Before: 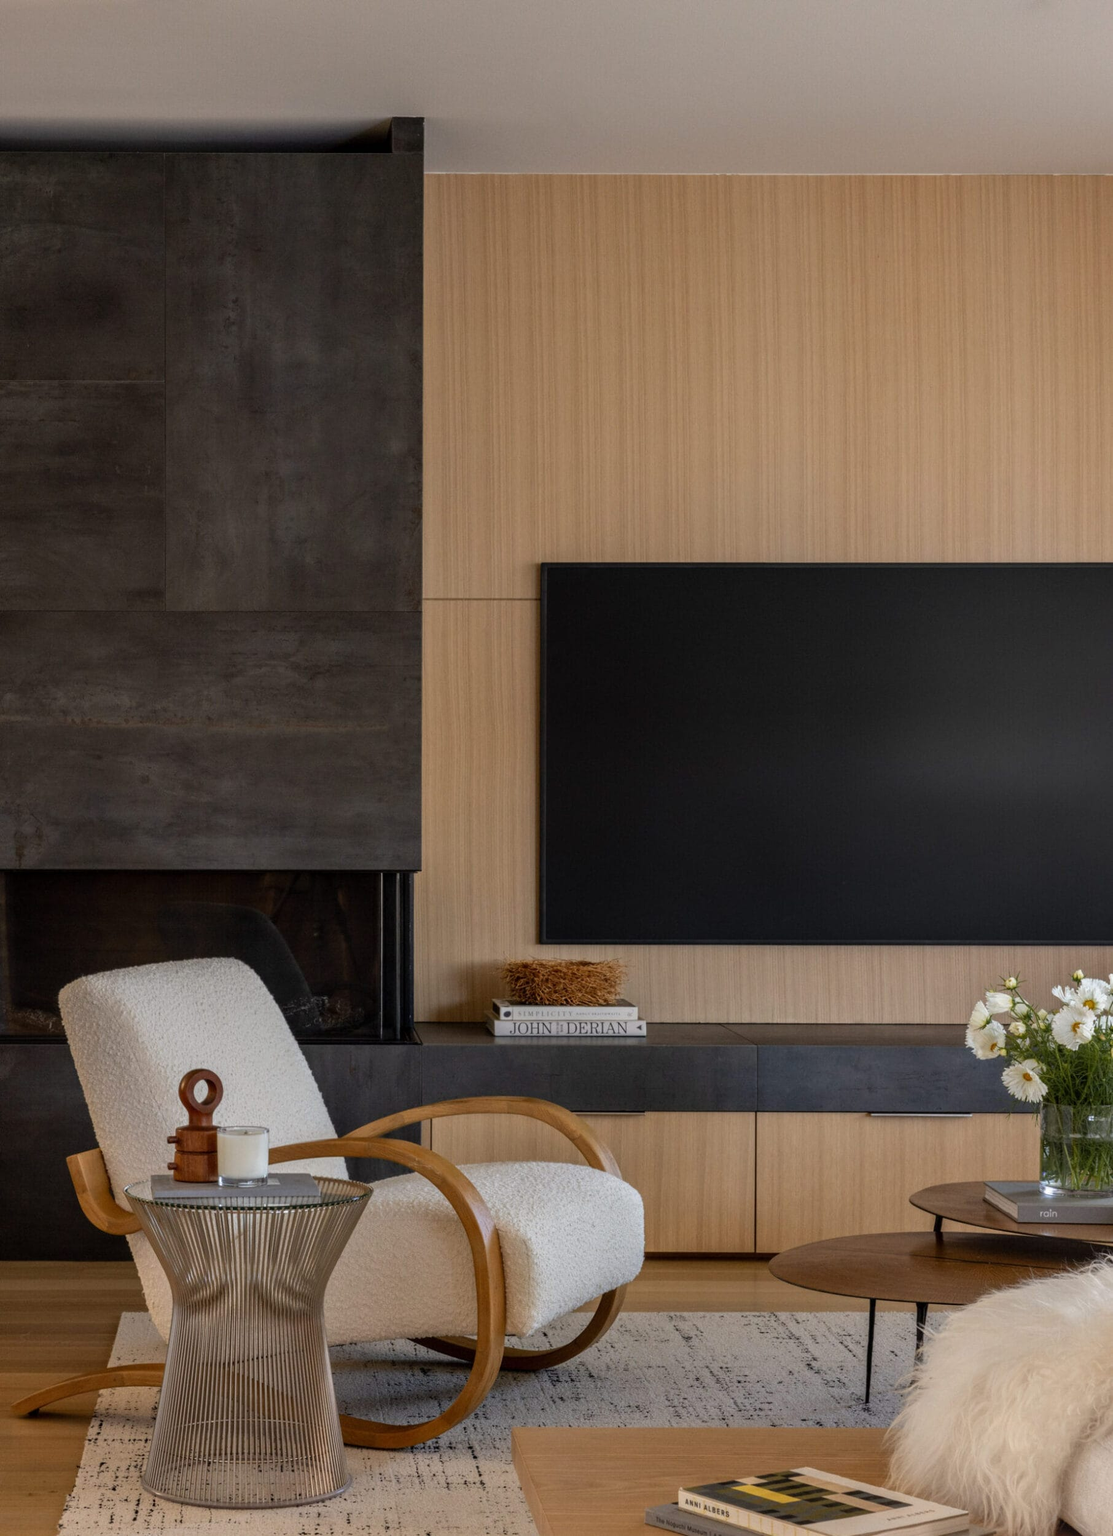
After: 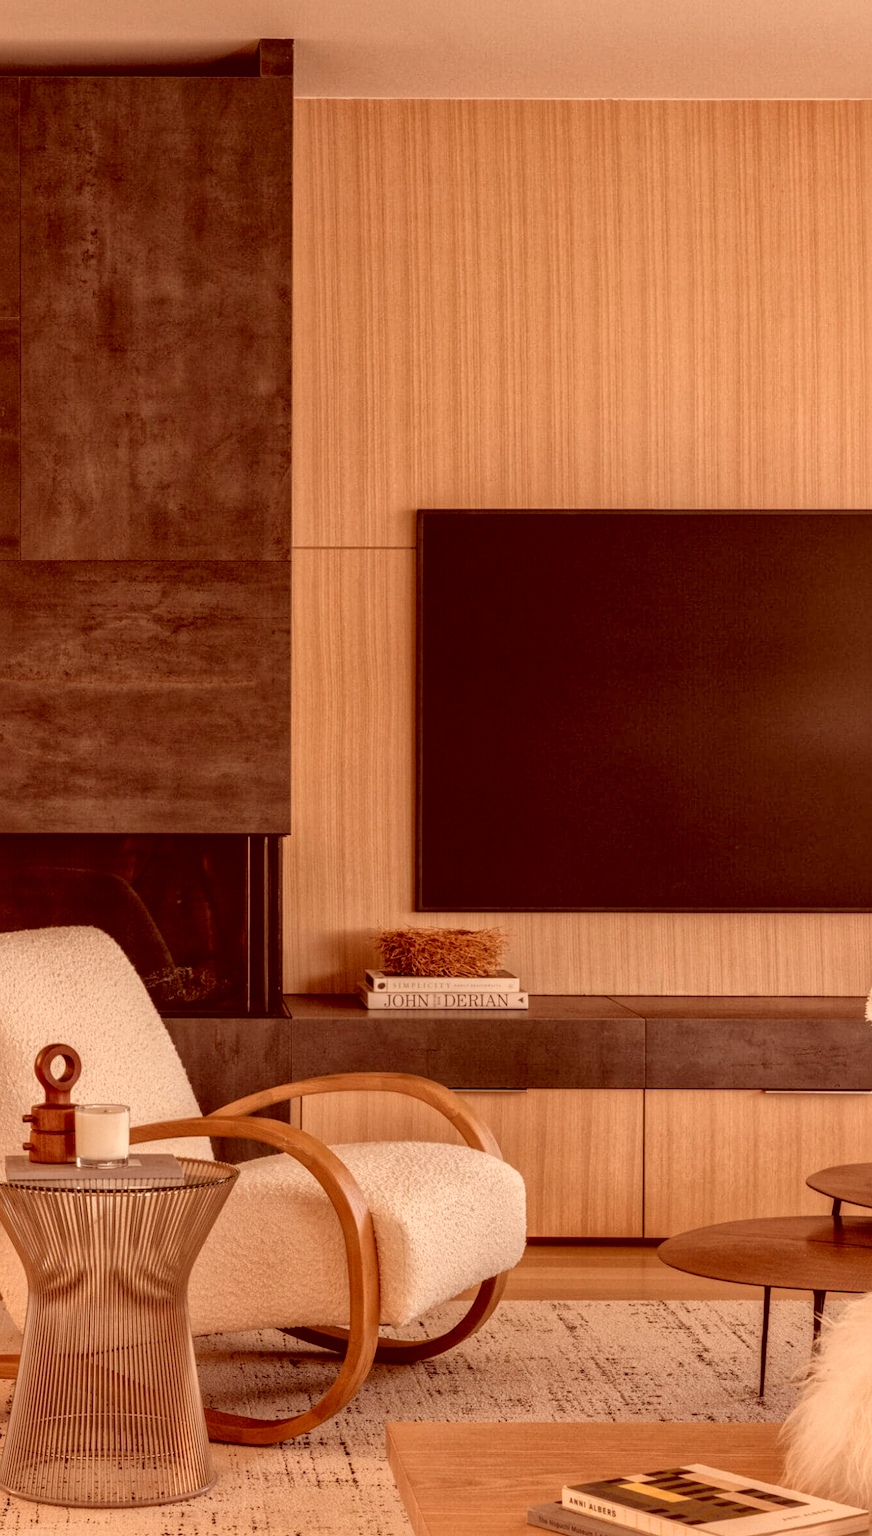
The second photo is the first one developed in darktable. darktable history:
white balance: red 1.123, blue 0.83
contrast brightness saturation: saturation -0.05
global tonemap: drago (1, 100), detail 1
crop and rotate: left 13.15%, top 5.251%, right 12.609%
color correction: highlights a* 9.03, highlights b* 8.71, shadows a* 40, shadows b* 40, saturation 0.8
shadows and highlights: shadows 0, highlights 40
